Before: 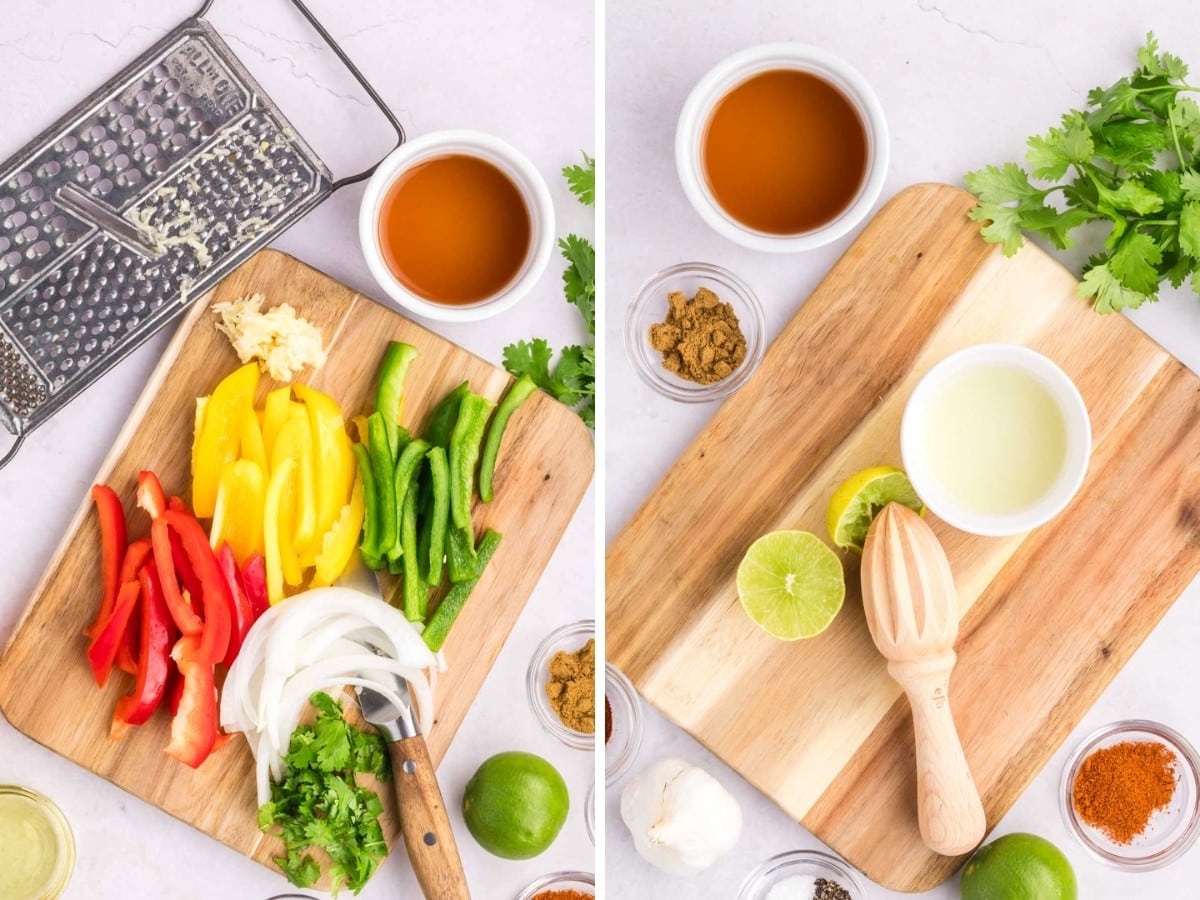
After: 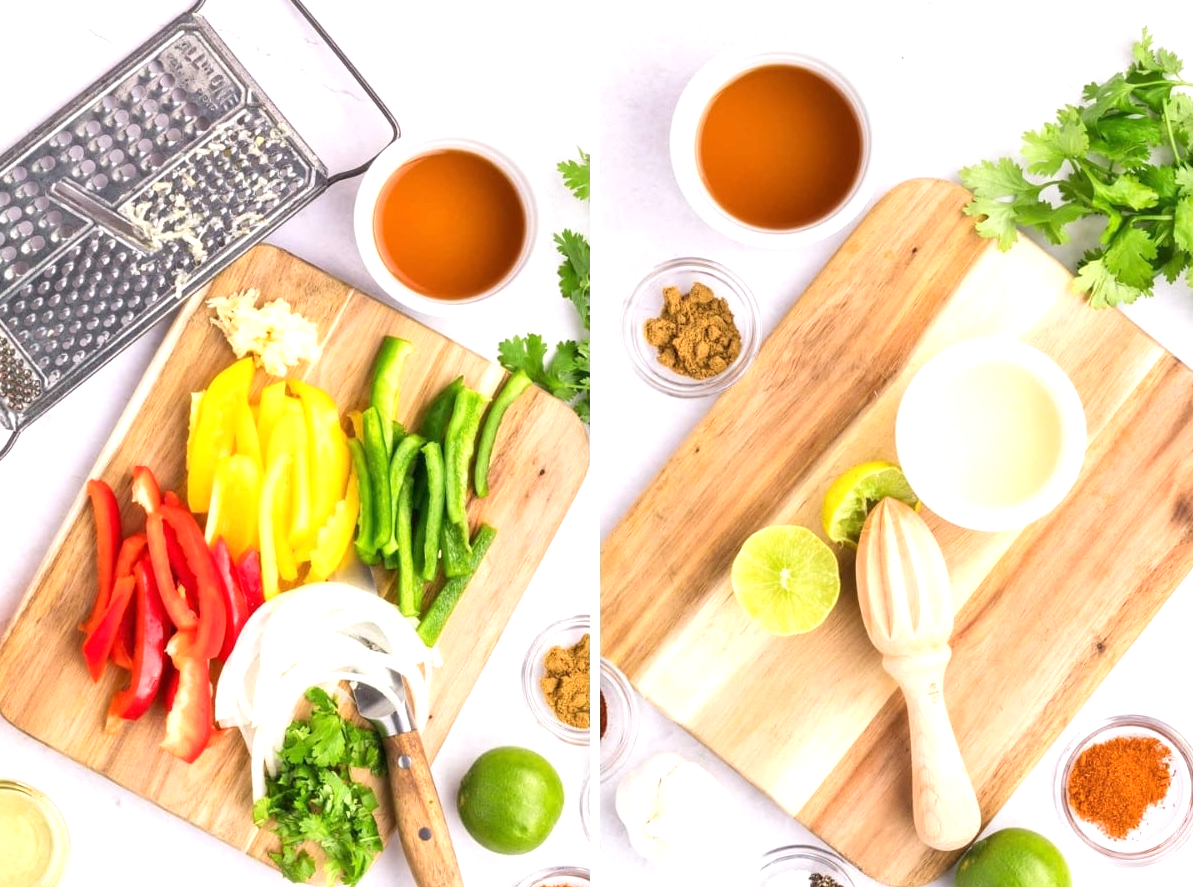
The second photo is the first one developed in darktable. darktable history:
crop: left 0.421%, top 0.624%, right 0.141%, bottom 0.752%
exposure: black level correction 0, exposure 0.499 EV, compensate exposure bias true, compensate highlight preservation false
